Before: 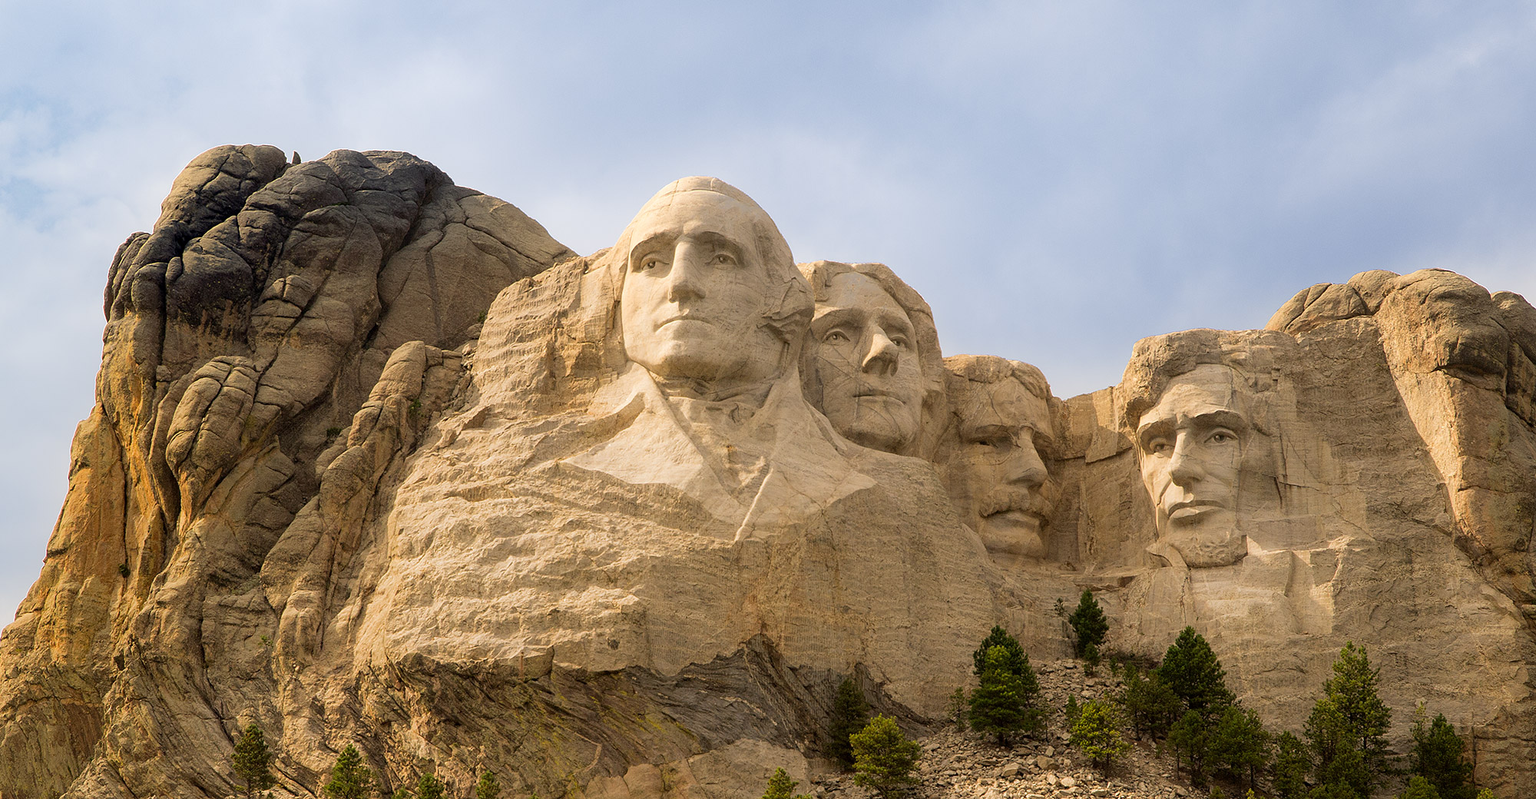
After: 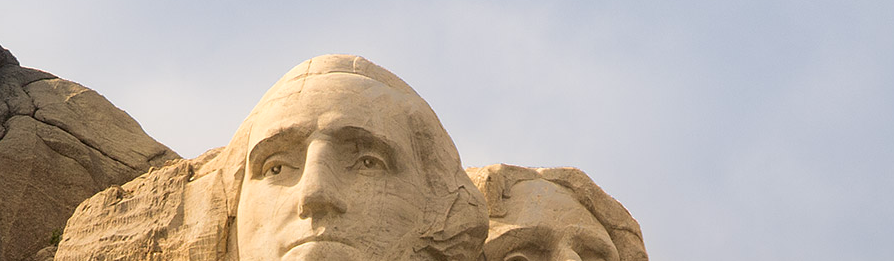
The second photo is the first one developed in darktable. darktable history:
crop: left 28.64%, top 16.832%, right 26.637%, bottom 58.055%
color calibration: x 0.334, y 0.349, temperature 5426 K
